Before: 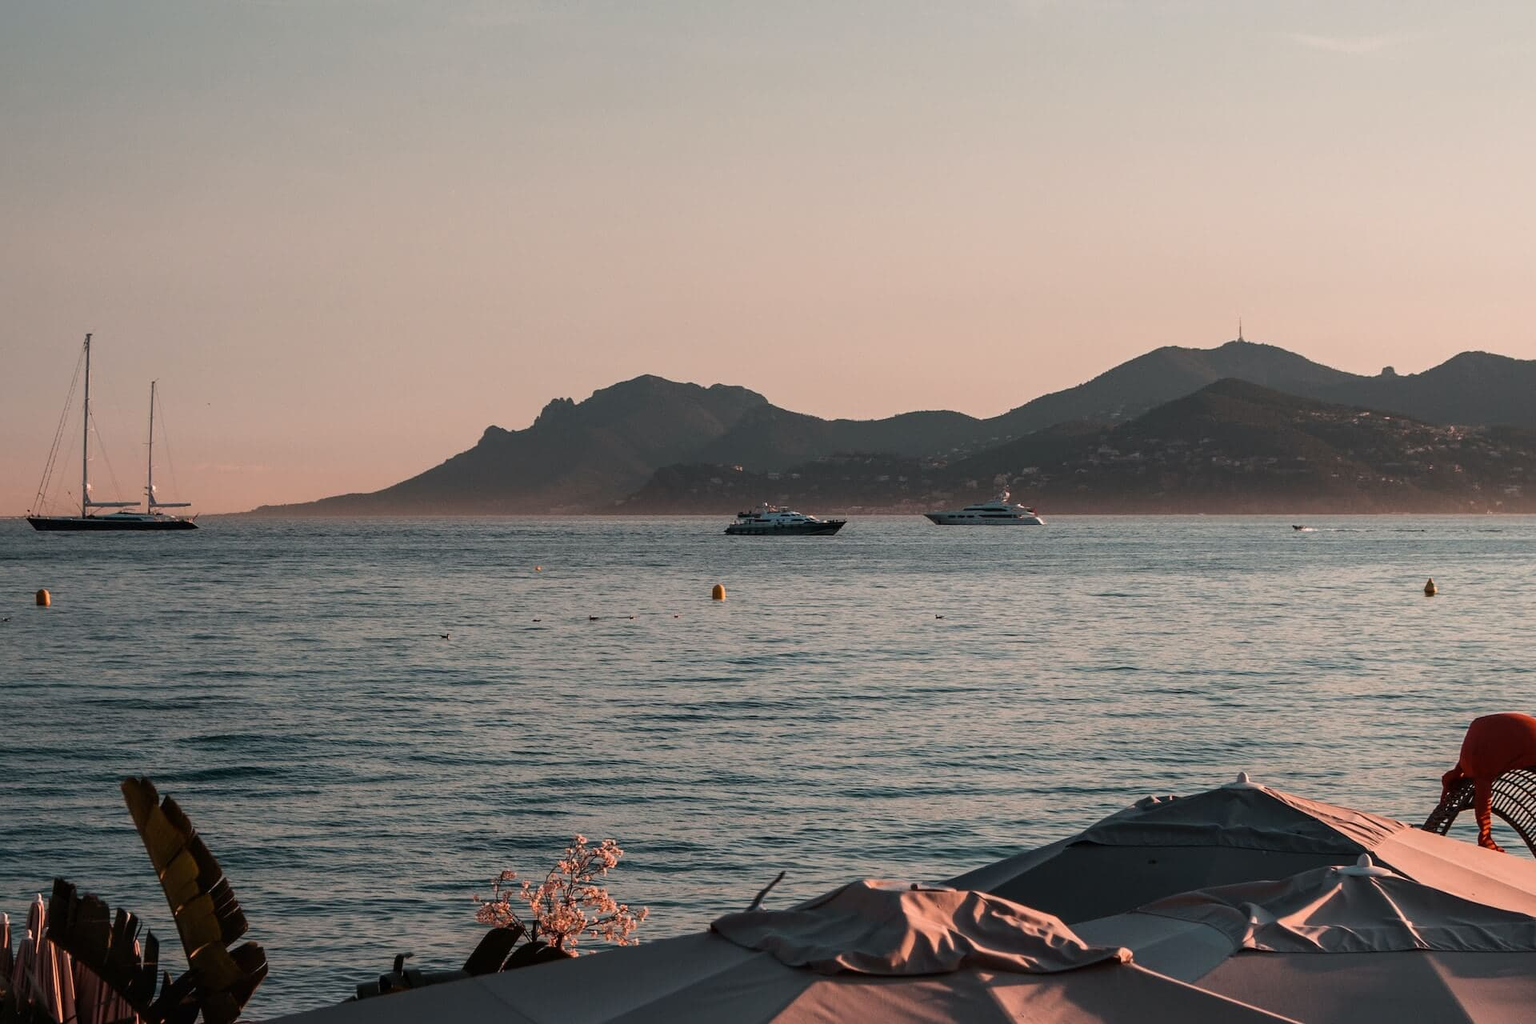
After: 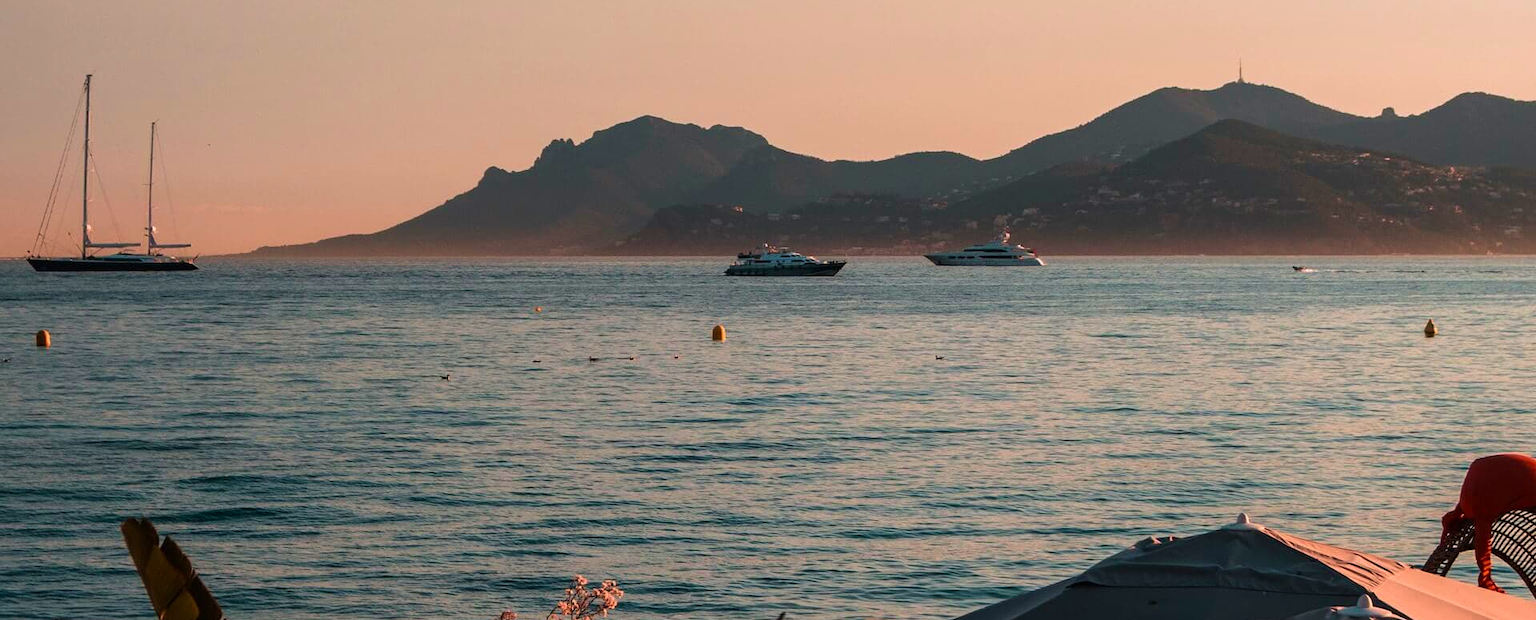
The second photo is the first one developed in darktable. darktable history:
contrast brightness saturation: contrast 0.04, saturation 0.16
crop and rotate: top 25.357%, bottom 13.942%
velvia: strength 45%
